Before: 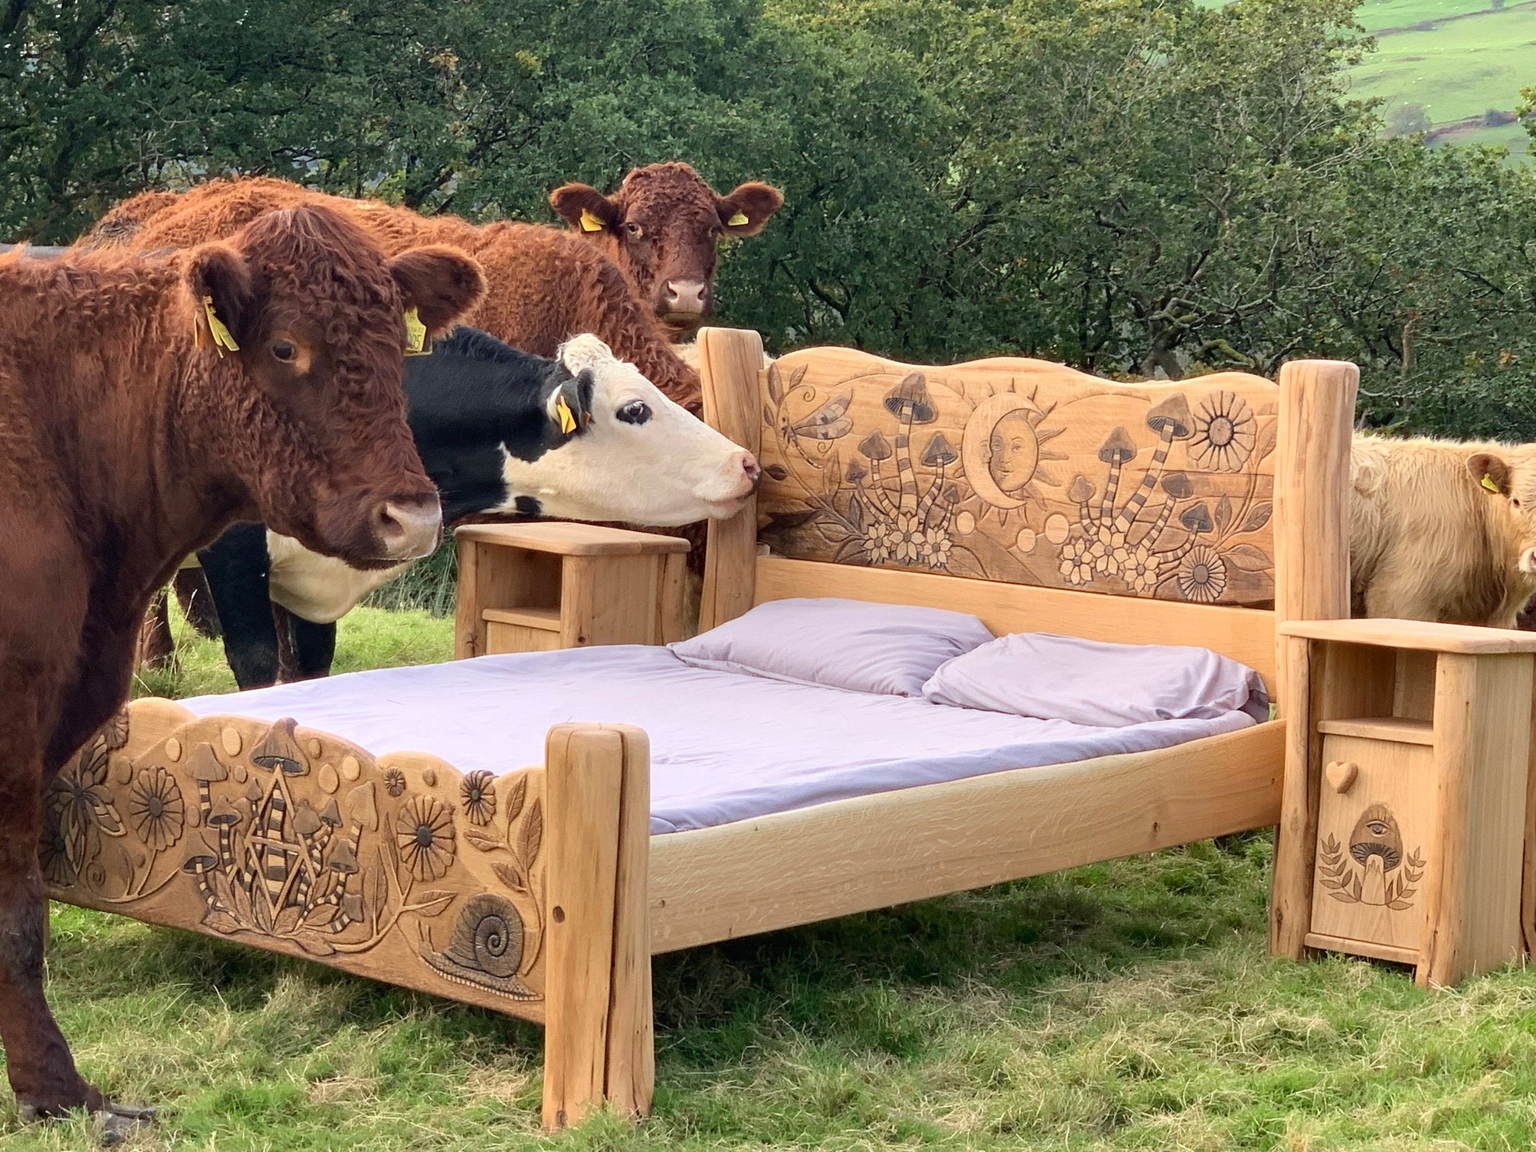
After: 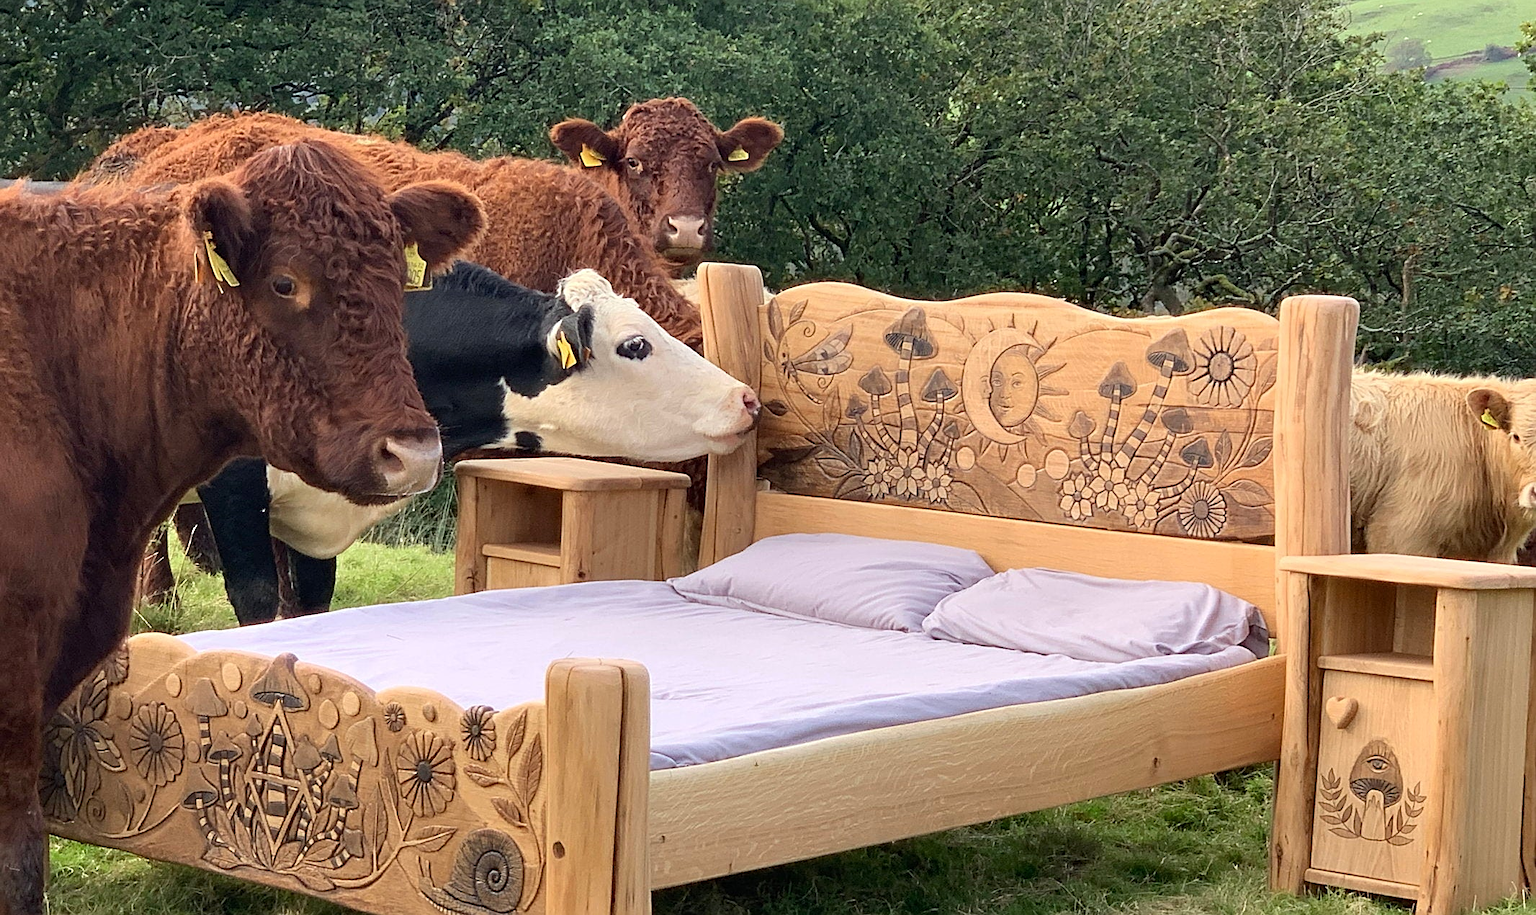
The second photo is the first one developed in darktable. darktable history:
sharpen: on, module defaults
crop and rotate: top 5.651%, bottom 14.851%
